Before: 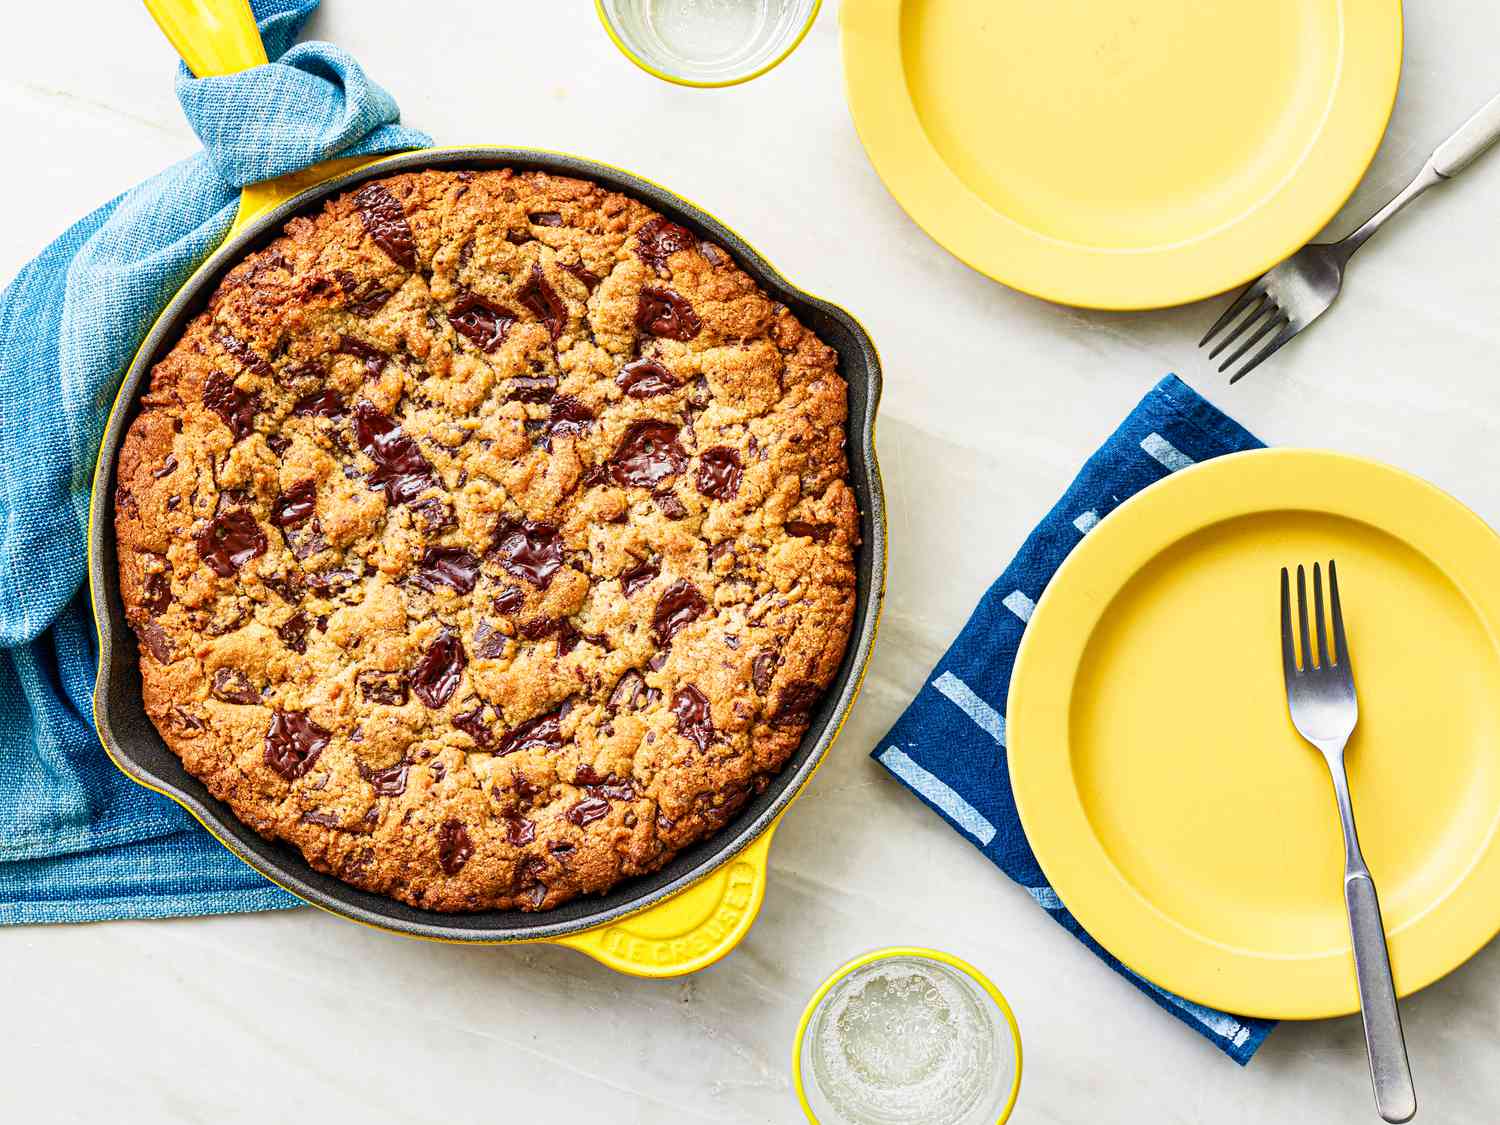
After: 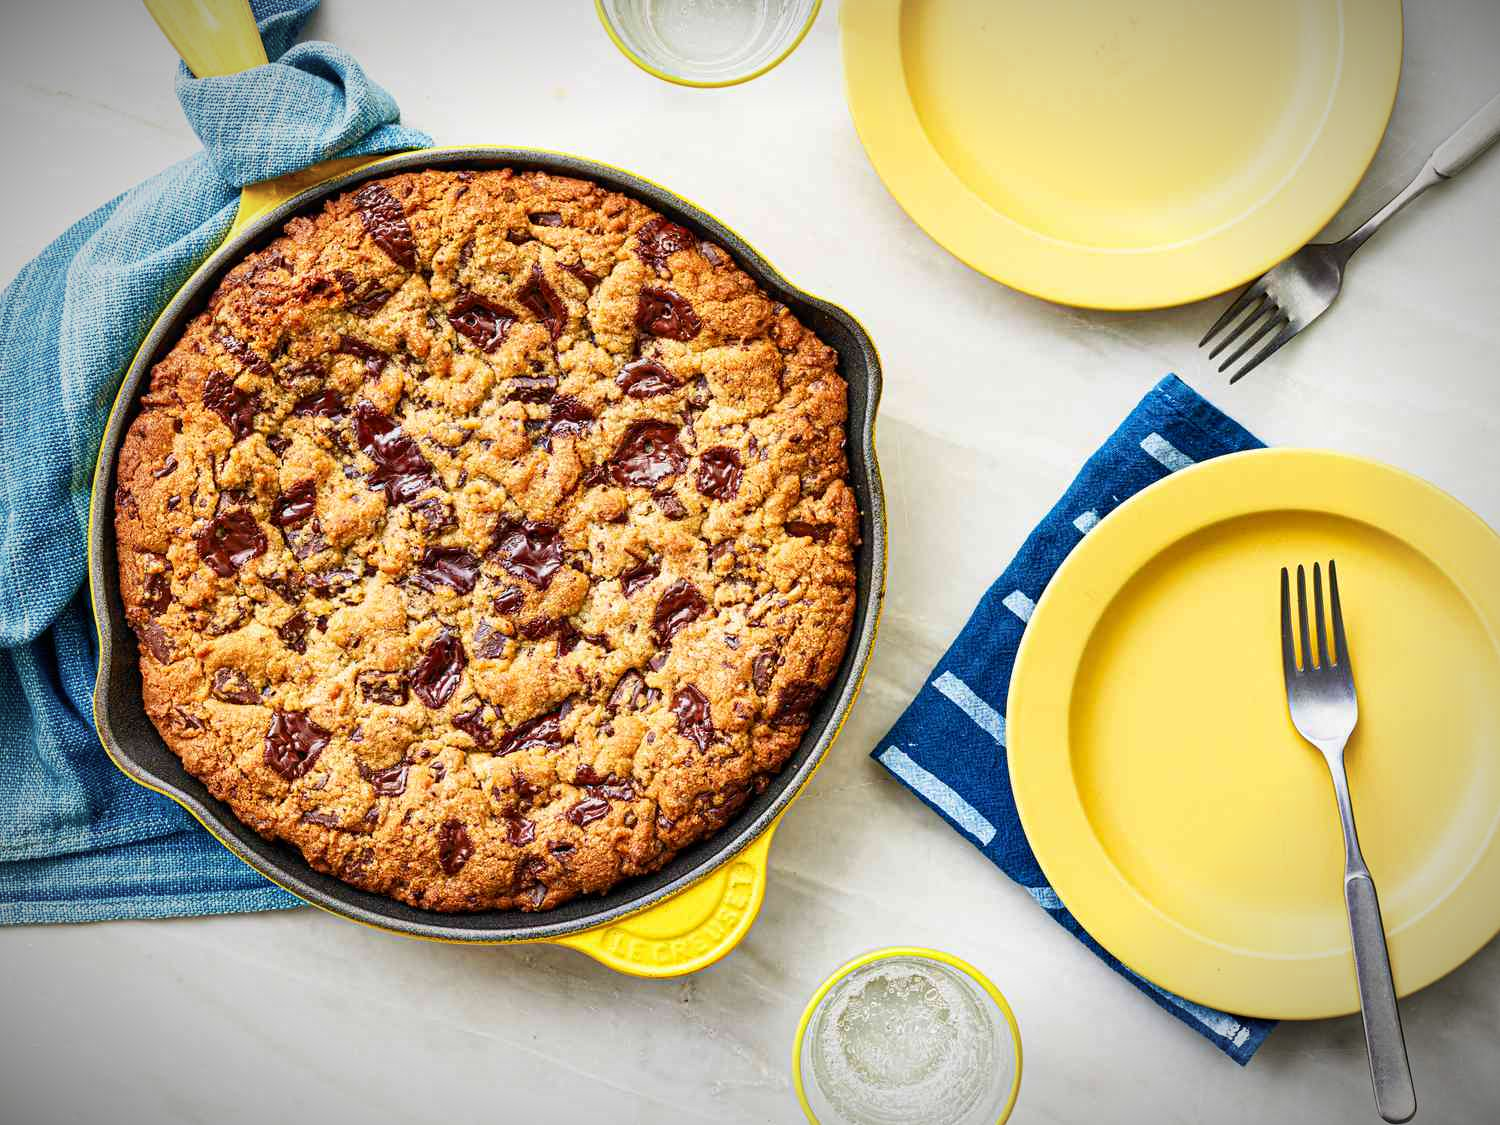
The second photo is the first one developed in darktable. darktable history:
vignetting: fall-off radius 70.31%, brightness -0.886, automatic ratio true, unbound false
